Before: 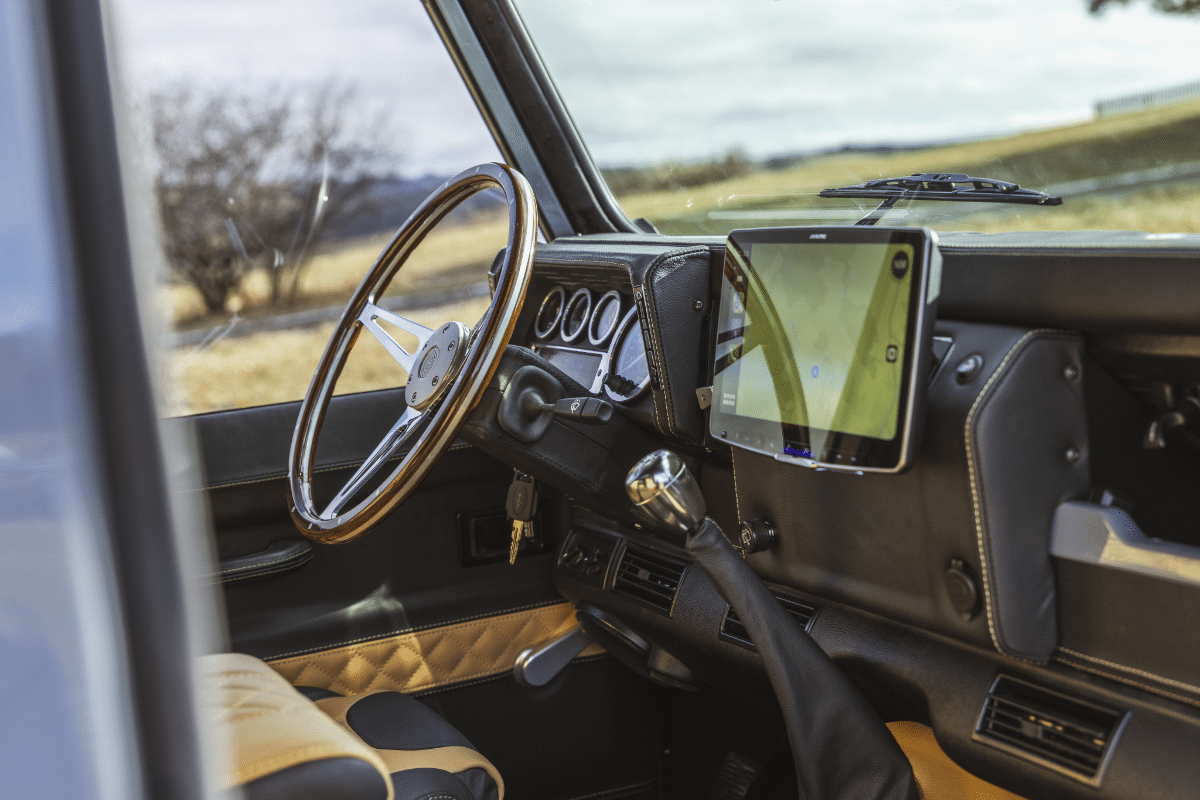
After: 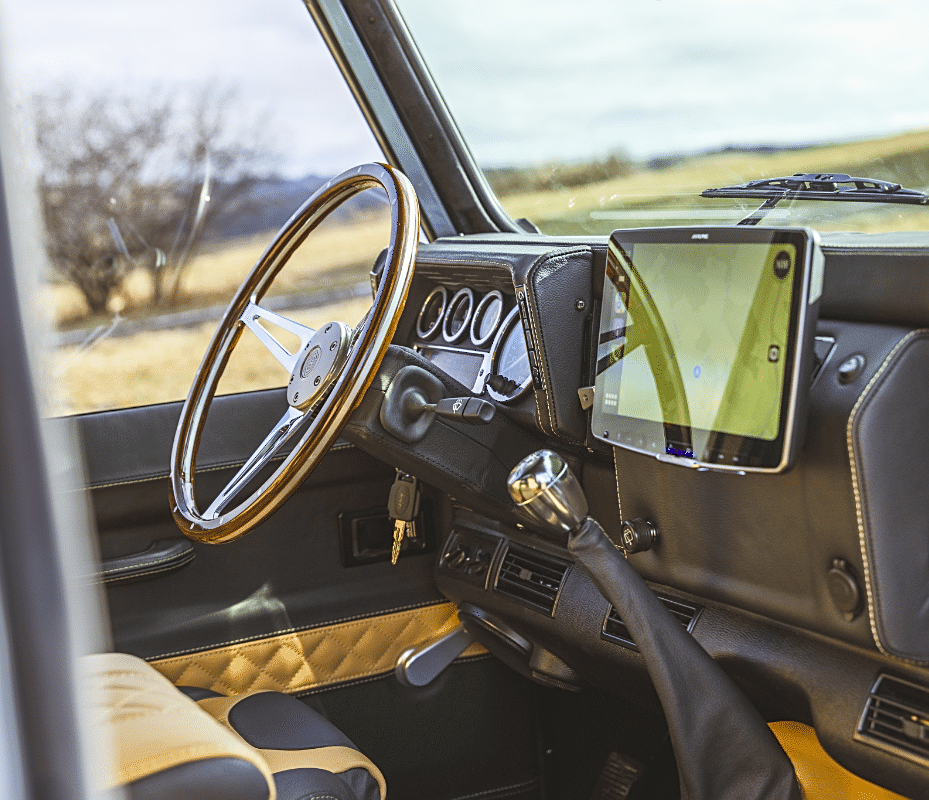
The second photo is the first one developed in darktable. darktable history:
crop: left 9.88%, right 12.664%
sharpen: on, module defaults
contrast brightness saturation: contrast 0.14, brightness 0.21
color balance rgb: perceptual saturation grading › global saturation 20%, perceptual saturation grading › highlights -25%, perceptual saturation grading › shadows 50%
